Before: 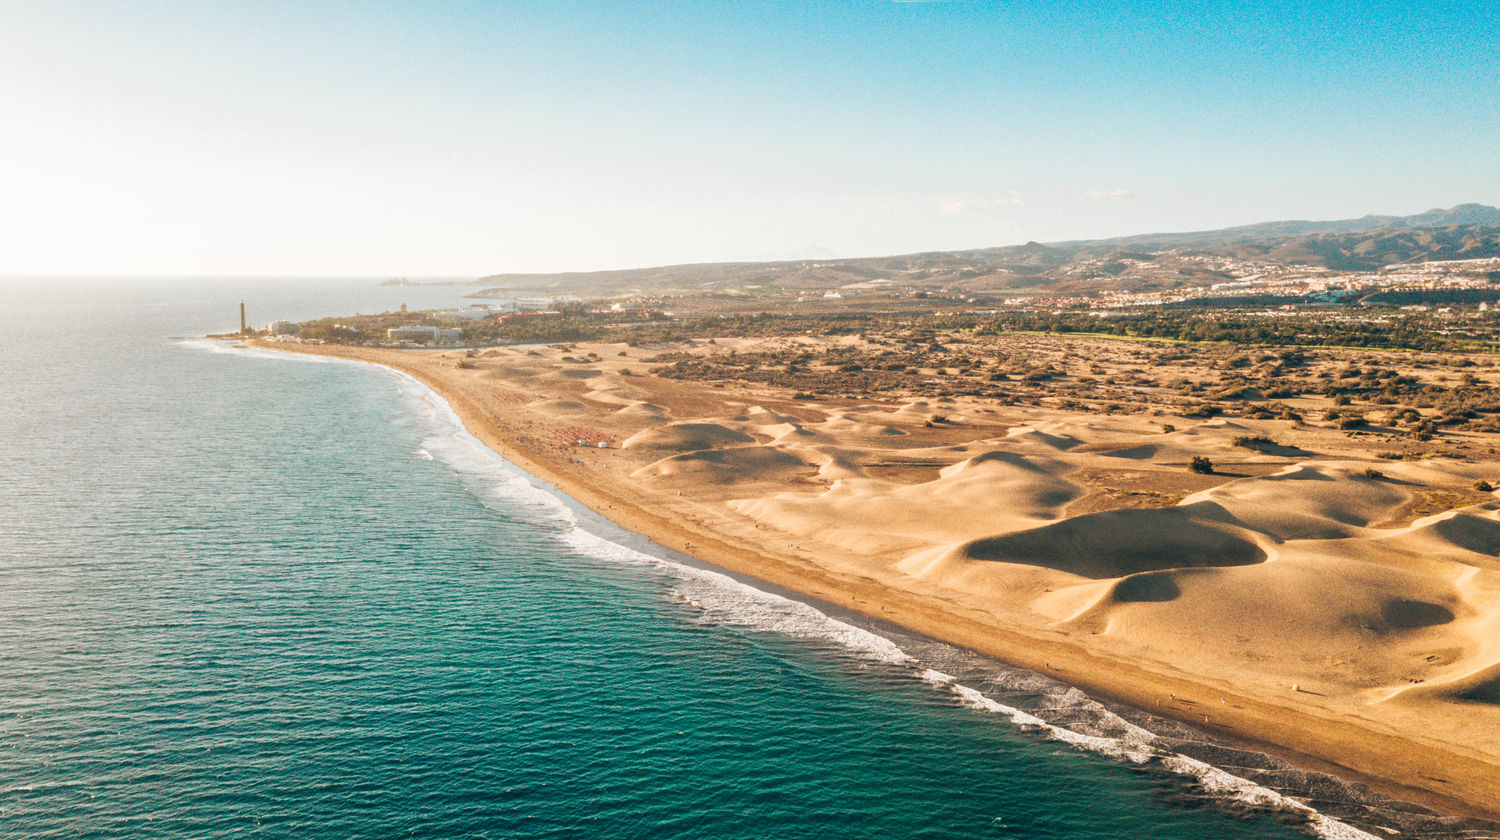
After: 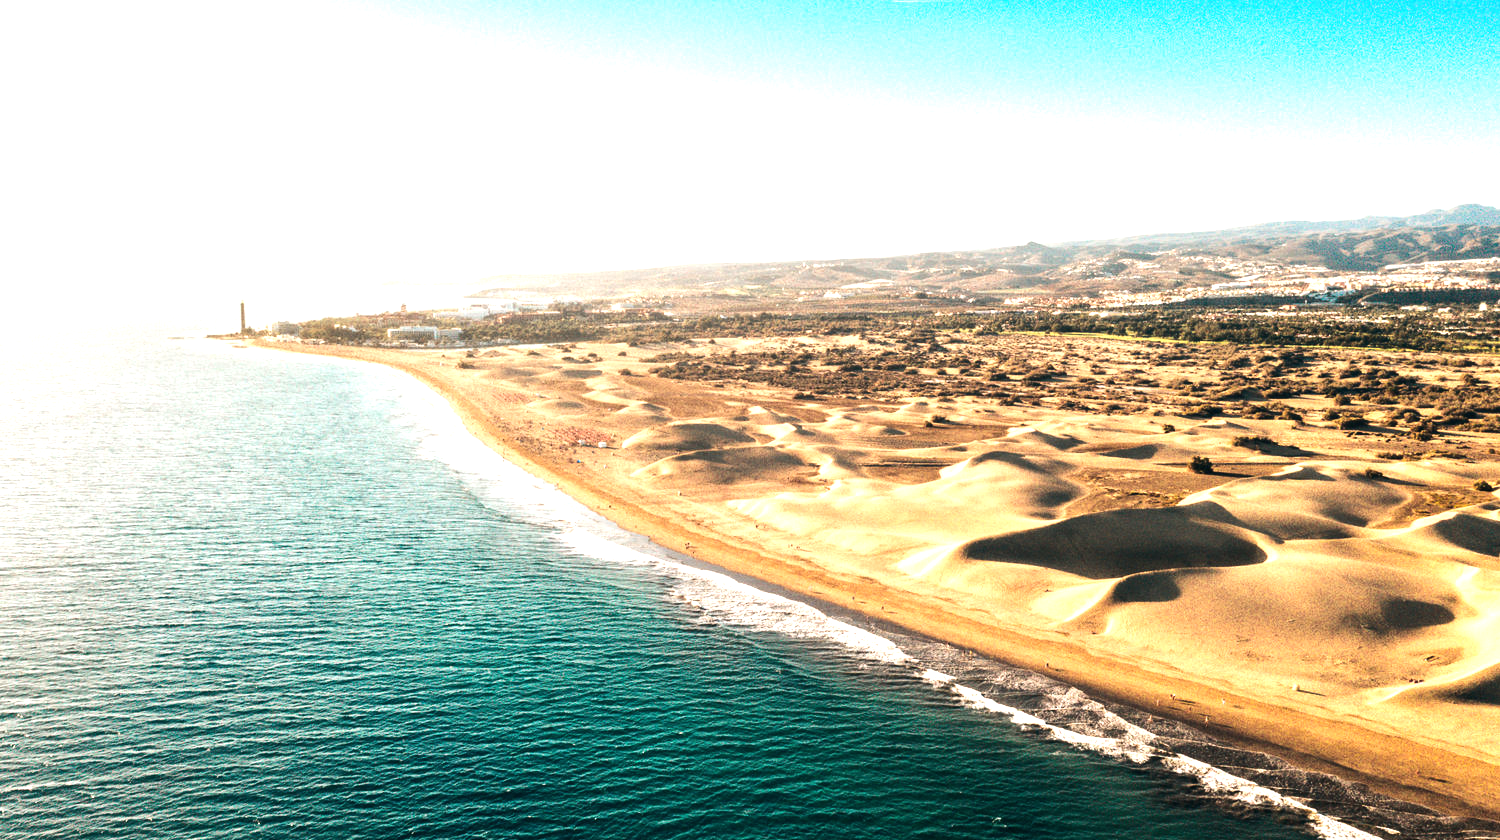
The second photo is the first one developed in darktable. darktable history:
tone equalizer: -8 EV -1.06 EV, -7 EV -1.01 EV, -6 EV -0.882 EV, -5 EV -0.609 EV, -3 EV 0.576 EV, -2 EV 0.87 EV, -1 EV 1 EV, +0 EV 1.08 EV, edges refinement/feathering 500, mask exposure compensation -1.57 EV, preserve details no
